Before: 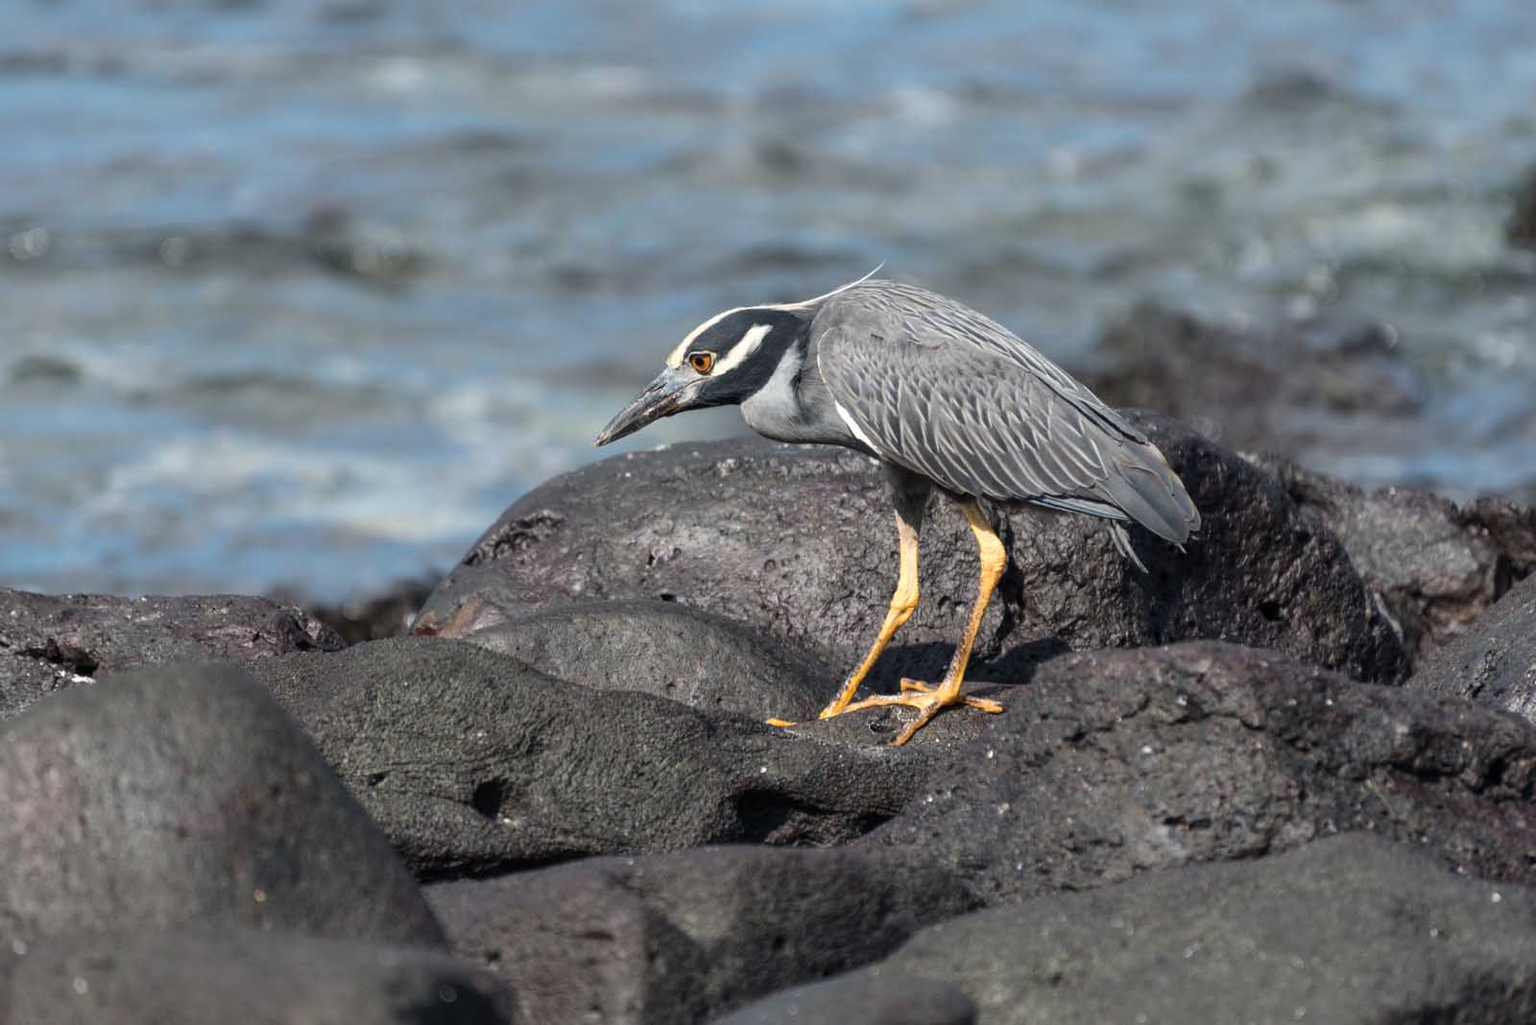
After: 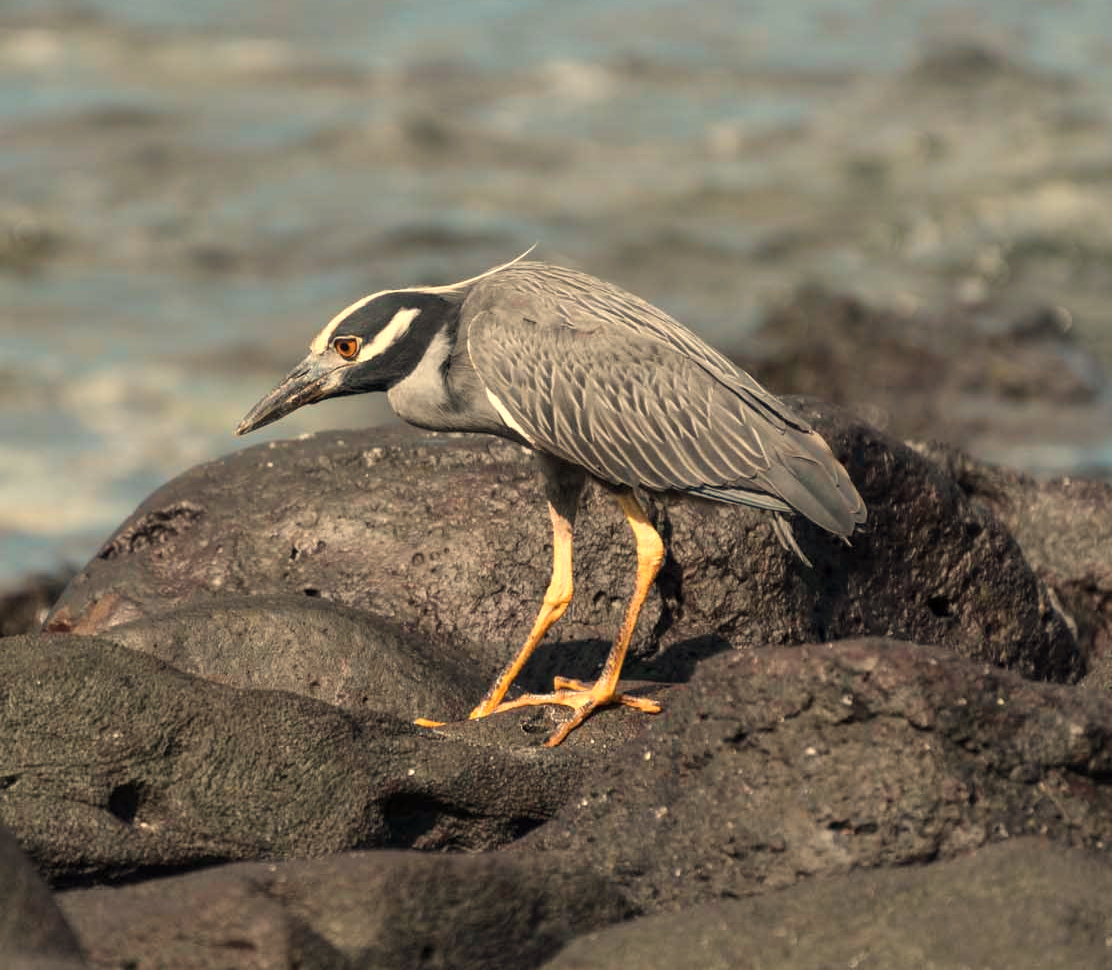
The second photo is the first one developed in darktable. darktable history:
white balance: red 1.138, green 0.996, blue 0.812
crop and rotate: left 24.034%, top 2.838%, right 6.406%, bottom 6.299%
tone equalizer: on, module defaults
